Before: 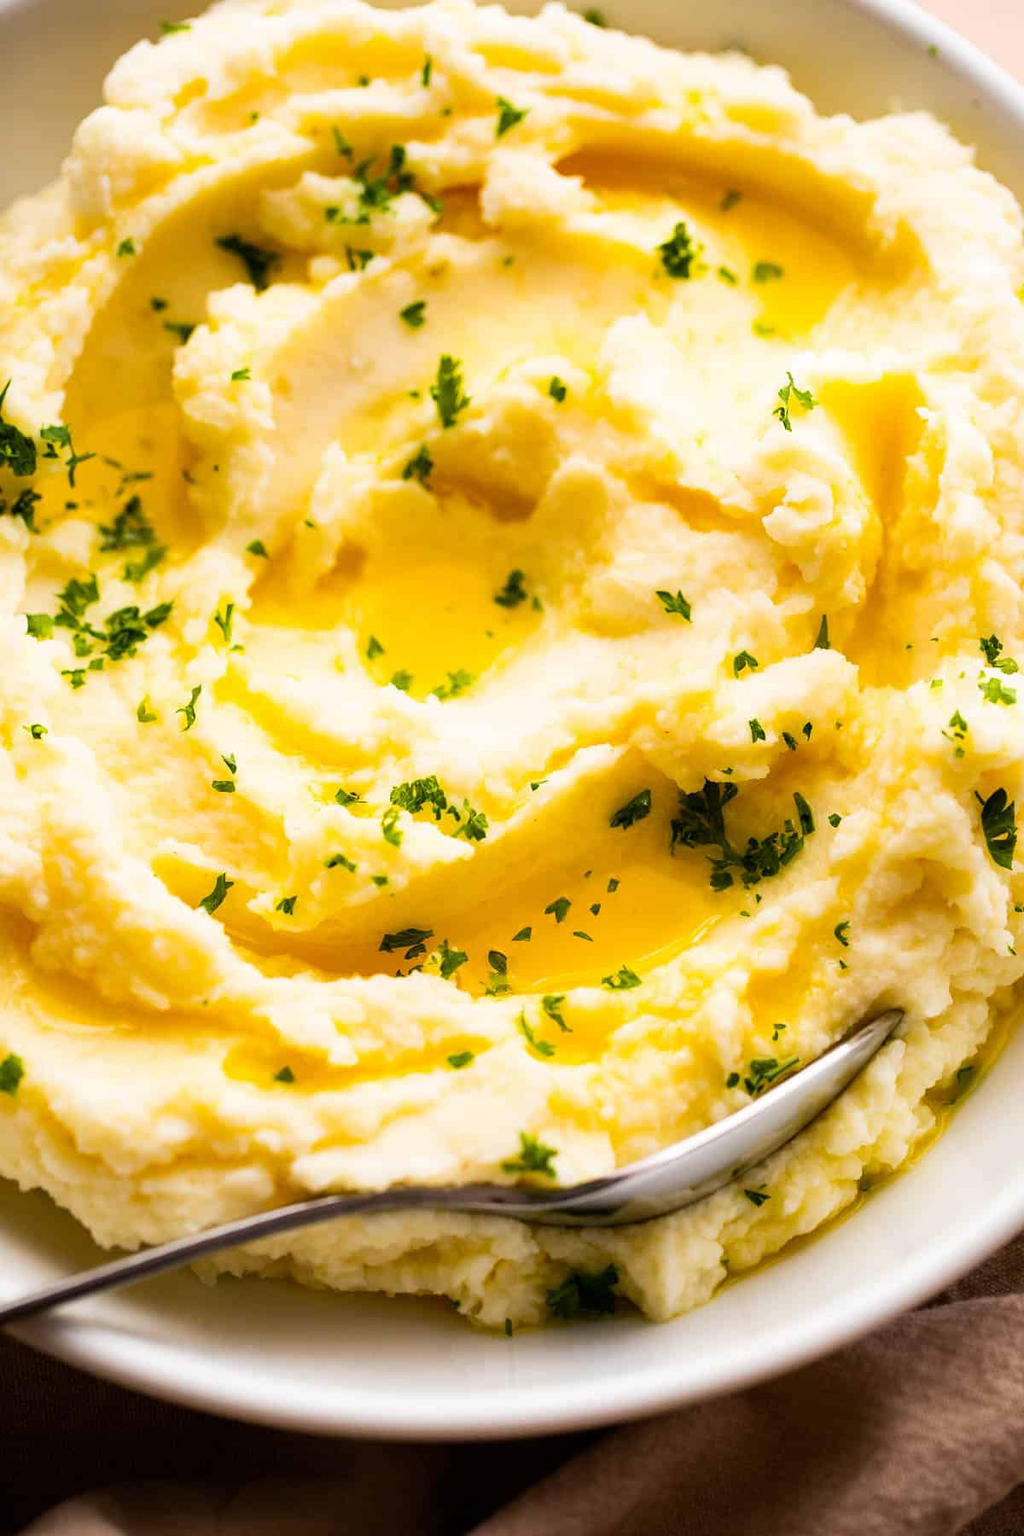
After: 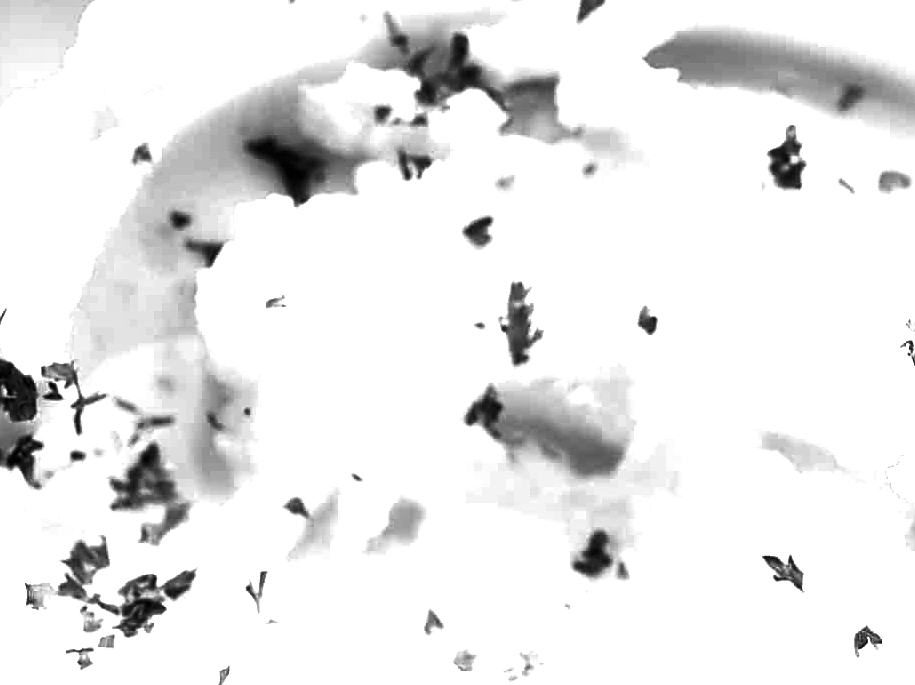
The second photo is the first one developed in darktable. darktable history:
crop: left 0.579%, top 7.627%, right 23.167%, bottom 54.275%
sharpen: on, module defaults
contrast brightness saturation: contrast -0.03, brightness -0.59, saturation -1
velvia: strength 10%
exposure: black level correction 0, exposure 1.2 EV, compensate highlight preservation false
